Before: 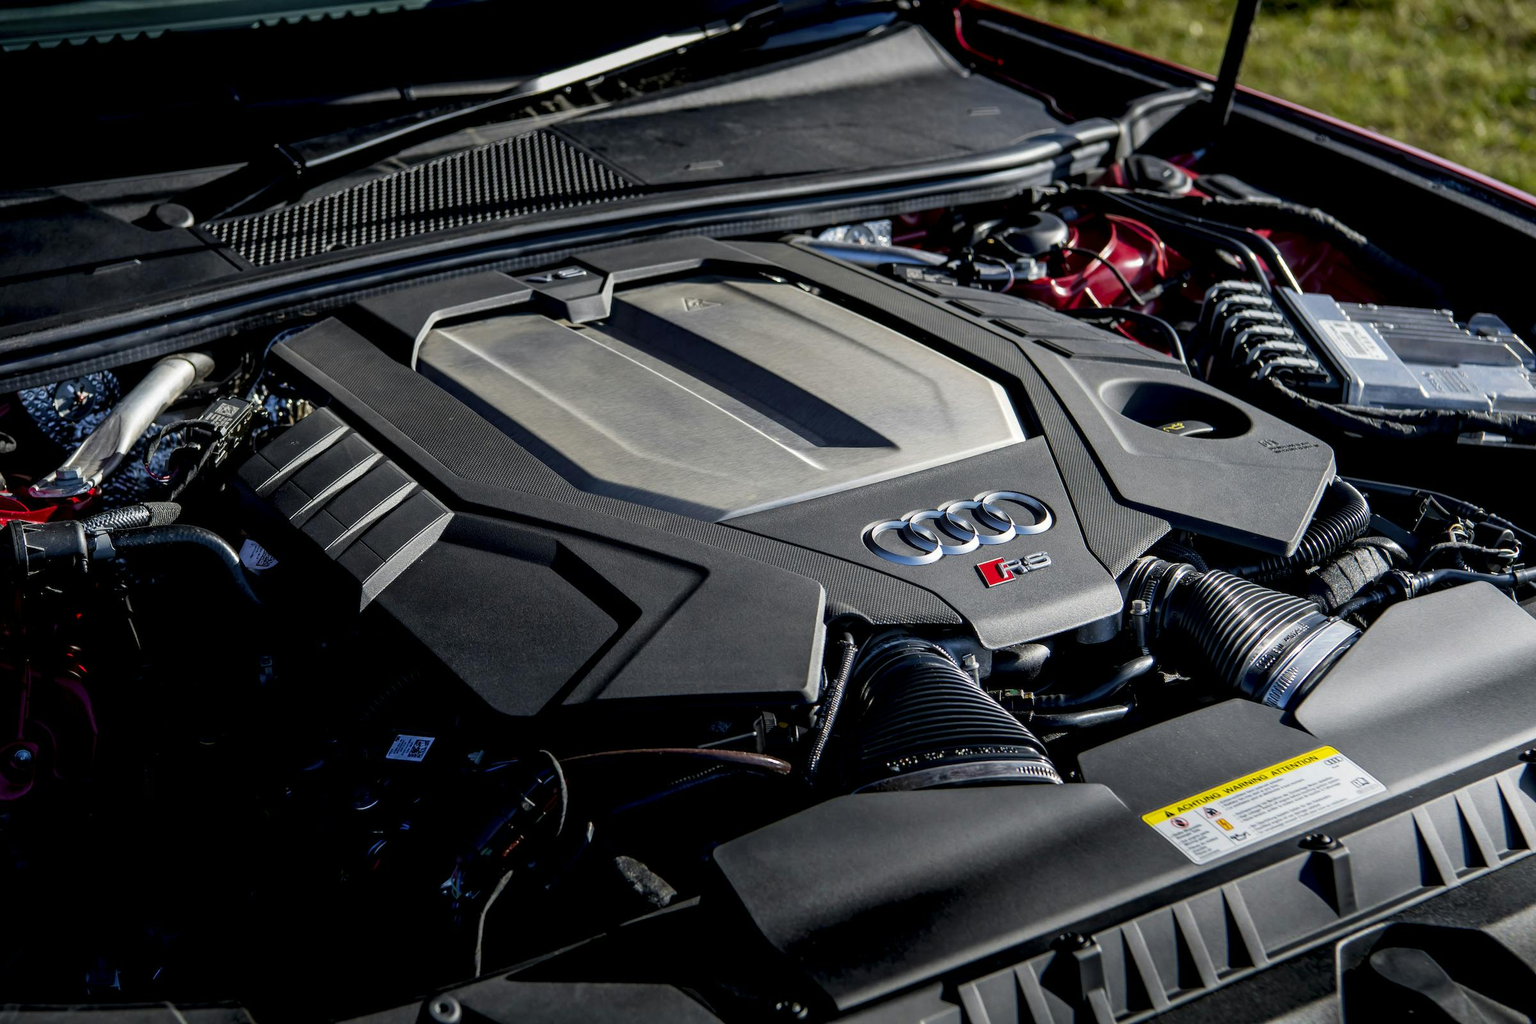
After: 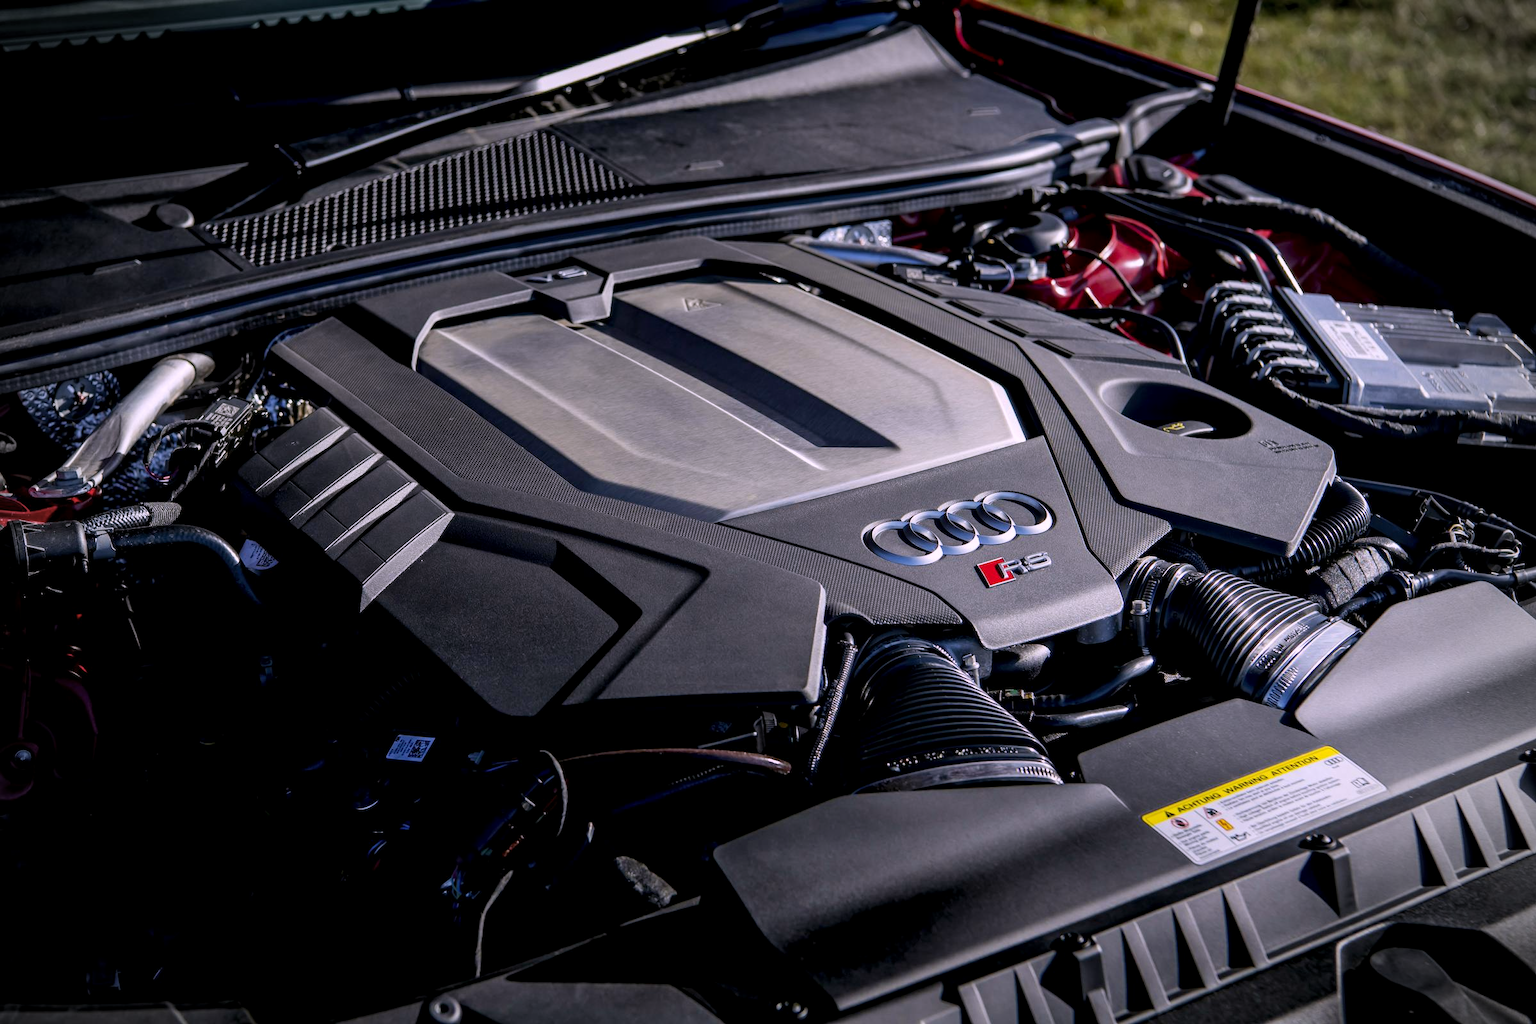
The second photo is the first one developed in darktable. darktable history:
exposure: black level correction 0.001, exposure -0.125 EV, compensate exposure bias true, compensate highlight preservation false
white balance: red 1.066, blue 1.119
shadows and highlights: shadows 5, soften with gaussian
vignetting: fall-off radius 31.48%, brightness -0.472
